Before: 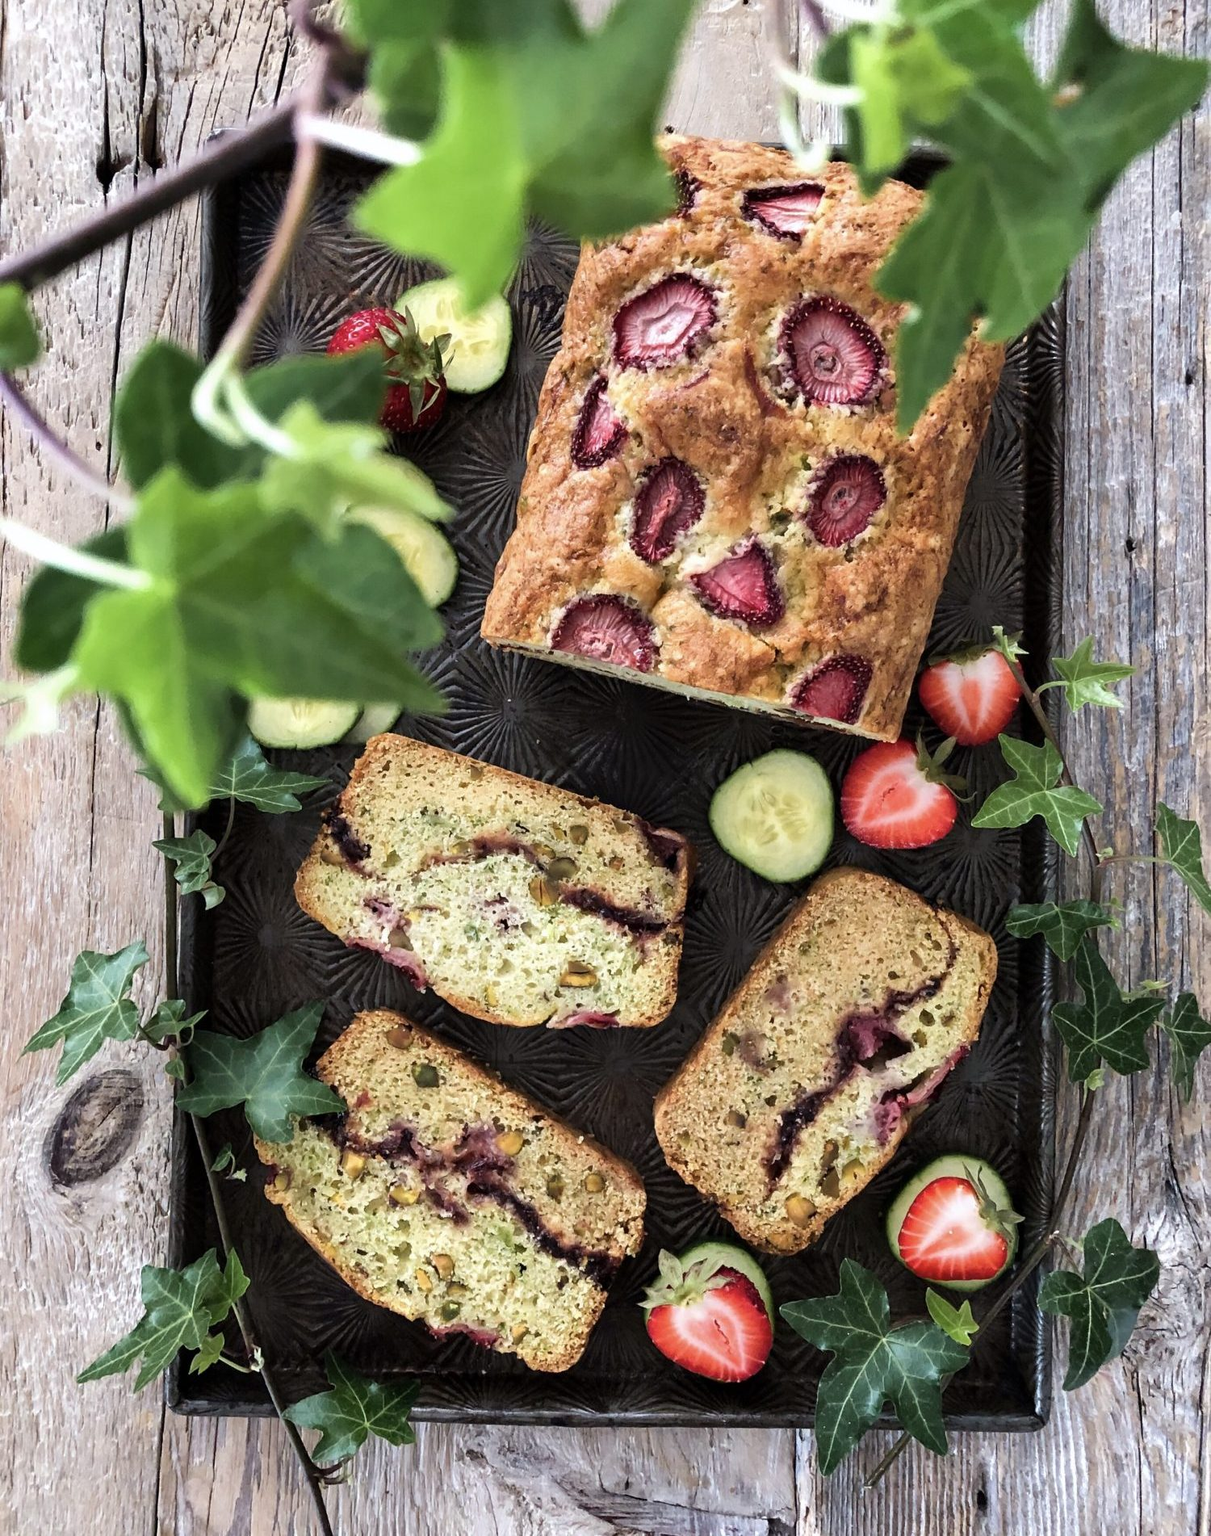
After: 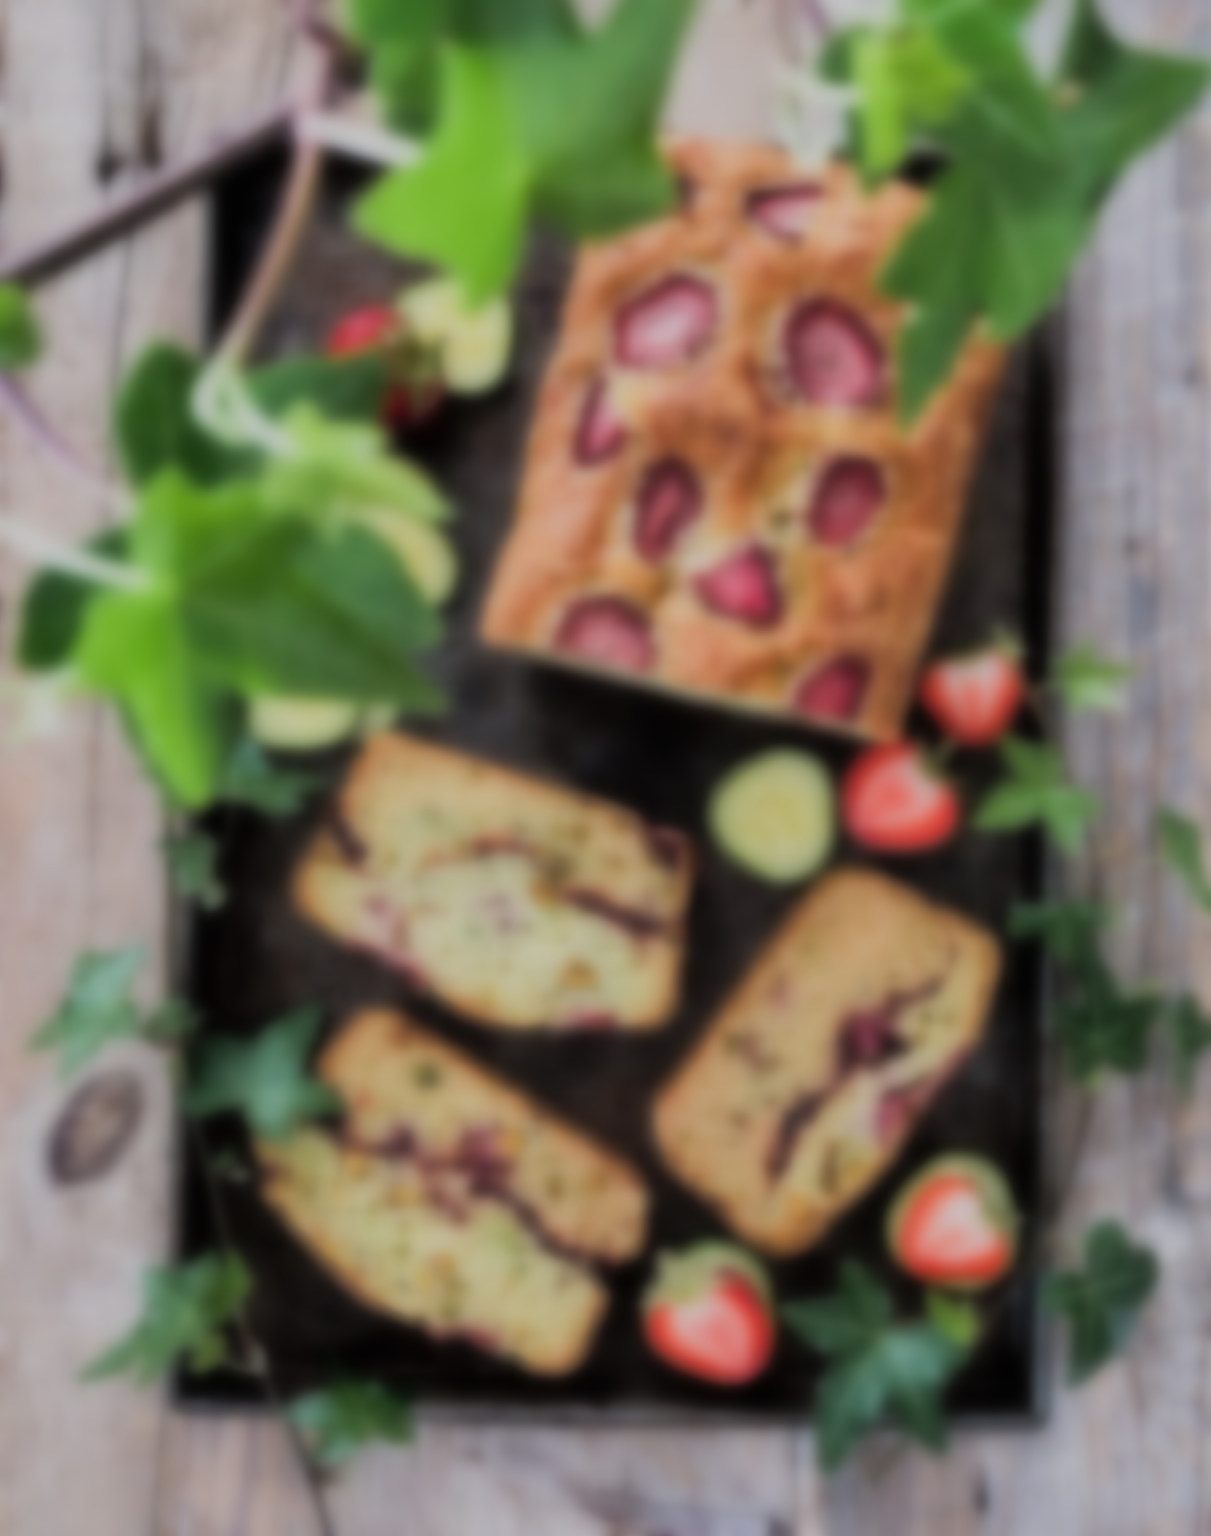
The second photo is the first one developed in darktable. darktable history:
shadows and highlights: on, module defaults
lowpass: on, module defaults
filmic rgb: black relative exposure -7.65 EV, white relative exposure 4.56 EV, hardness 3.61
